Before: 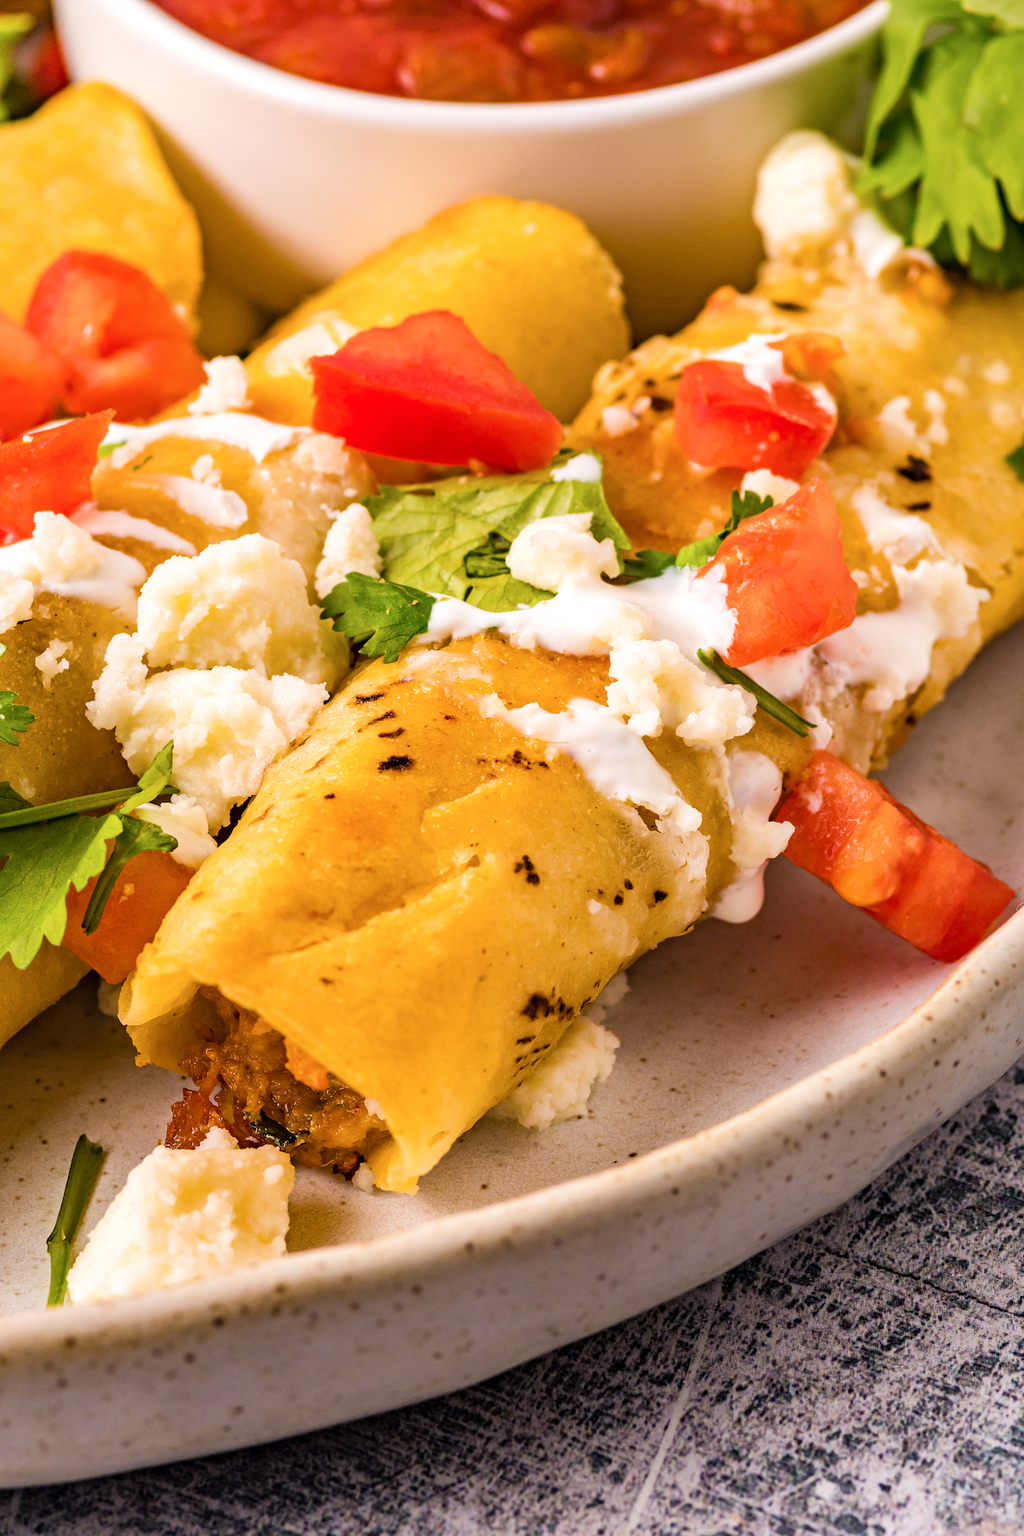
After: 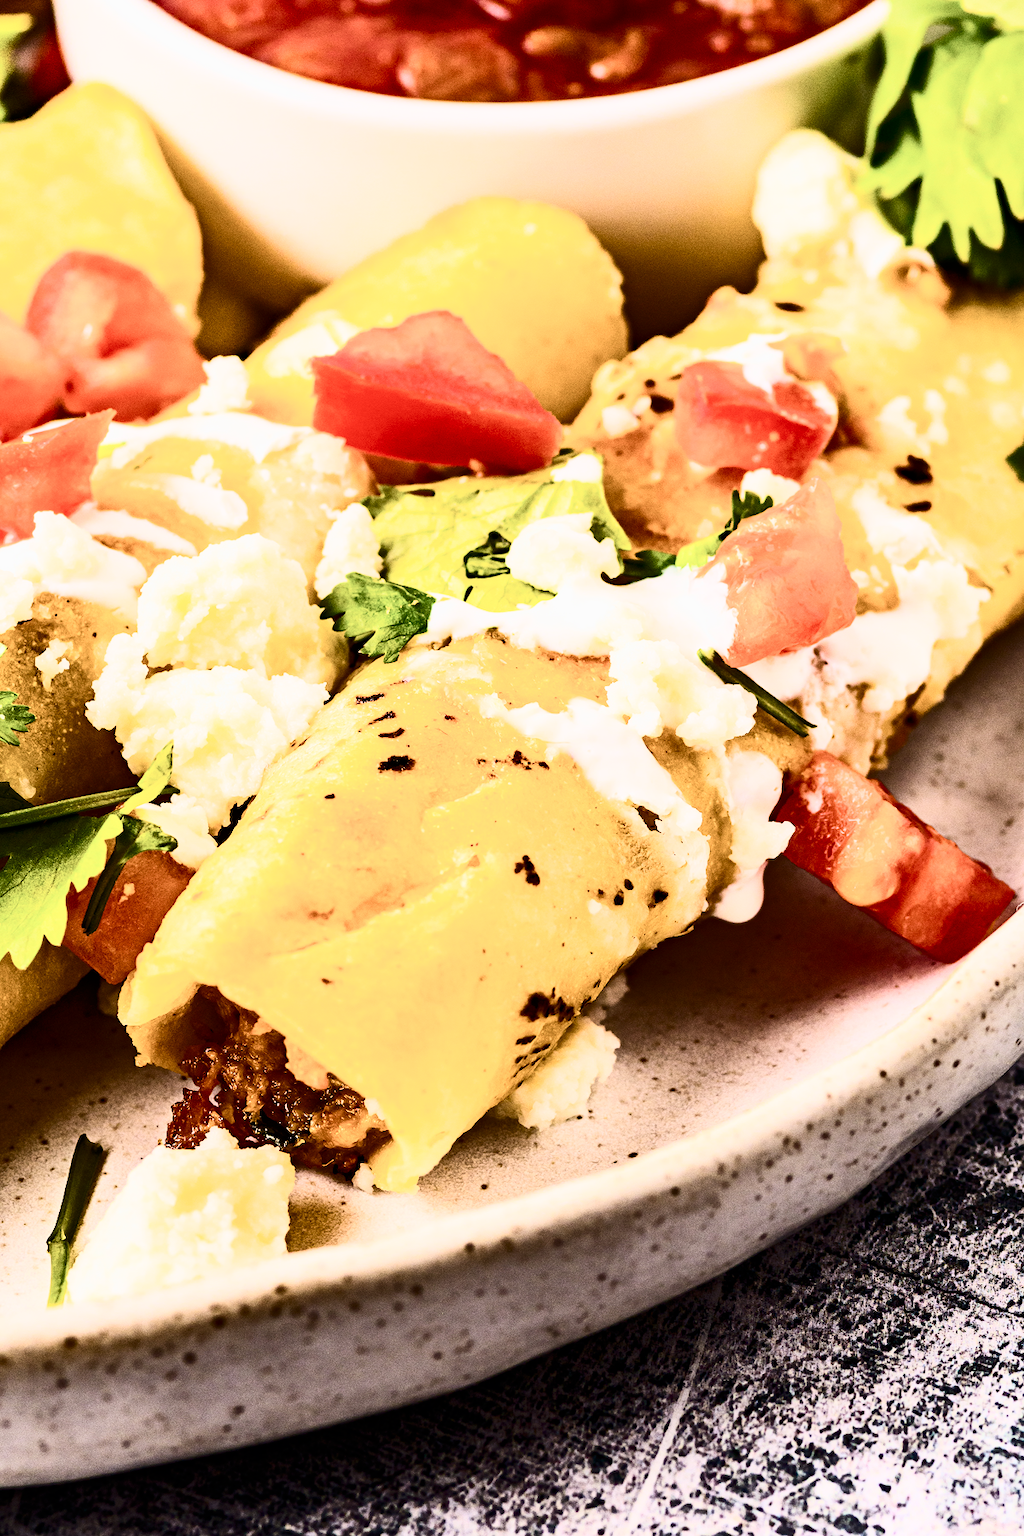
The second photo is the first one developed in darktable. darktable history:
contrast brightness saturation: contrast 0.93, brightness 0.2
filmic rgb: black relative exposure -7.15 EV, white relative exposure 5.36 EV, hardness 3.02
